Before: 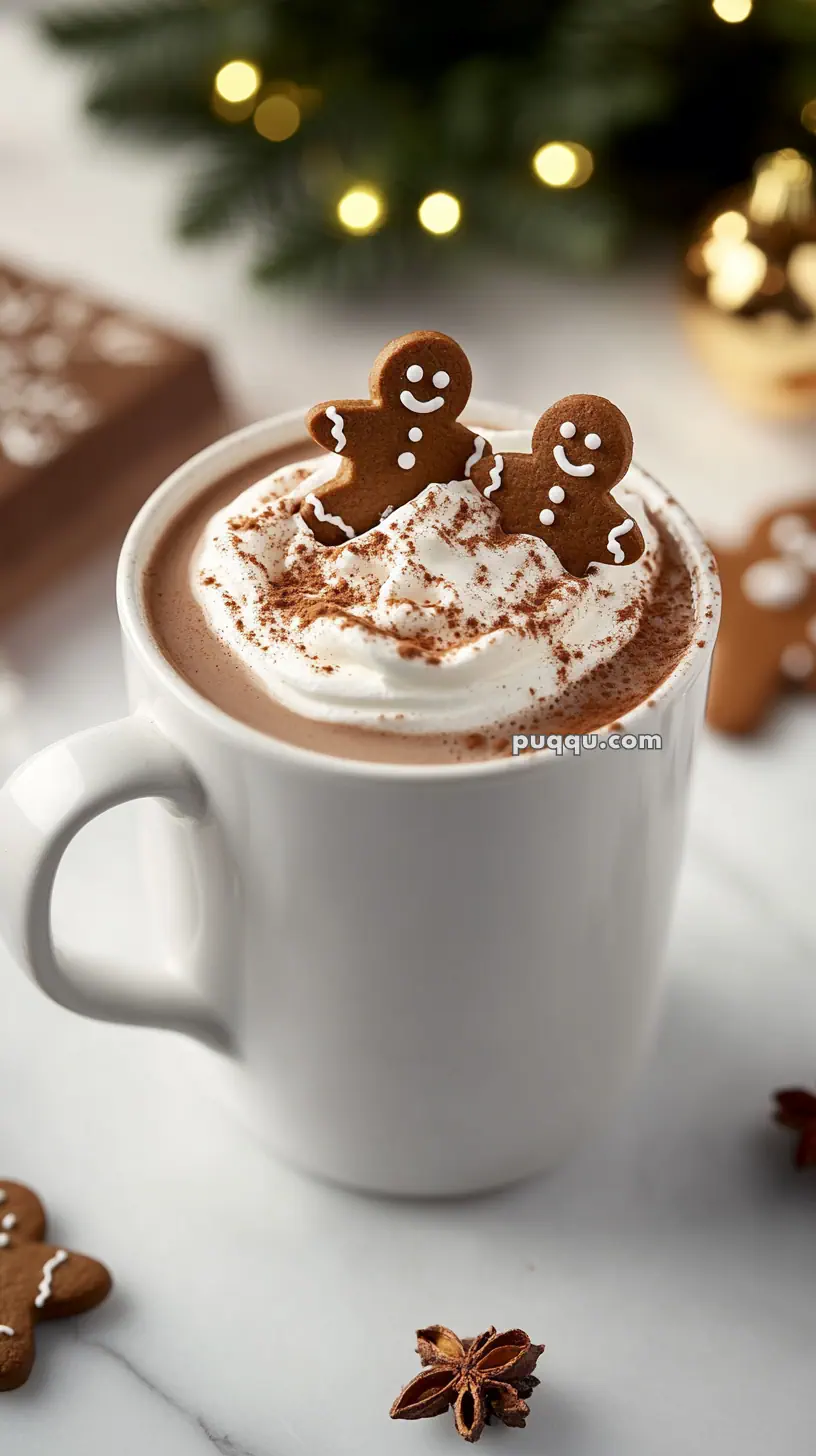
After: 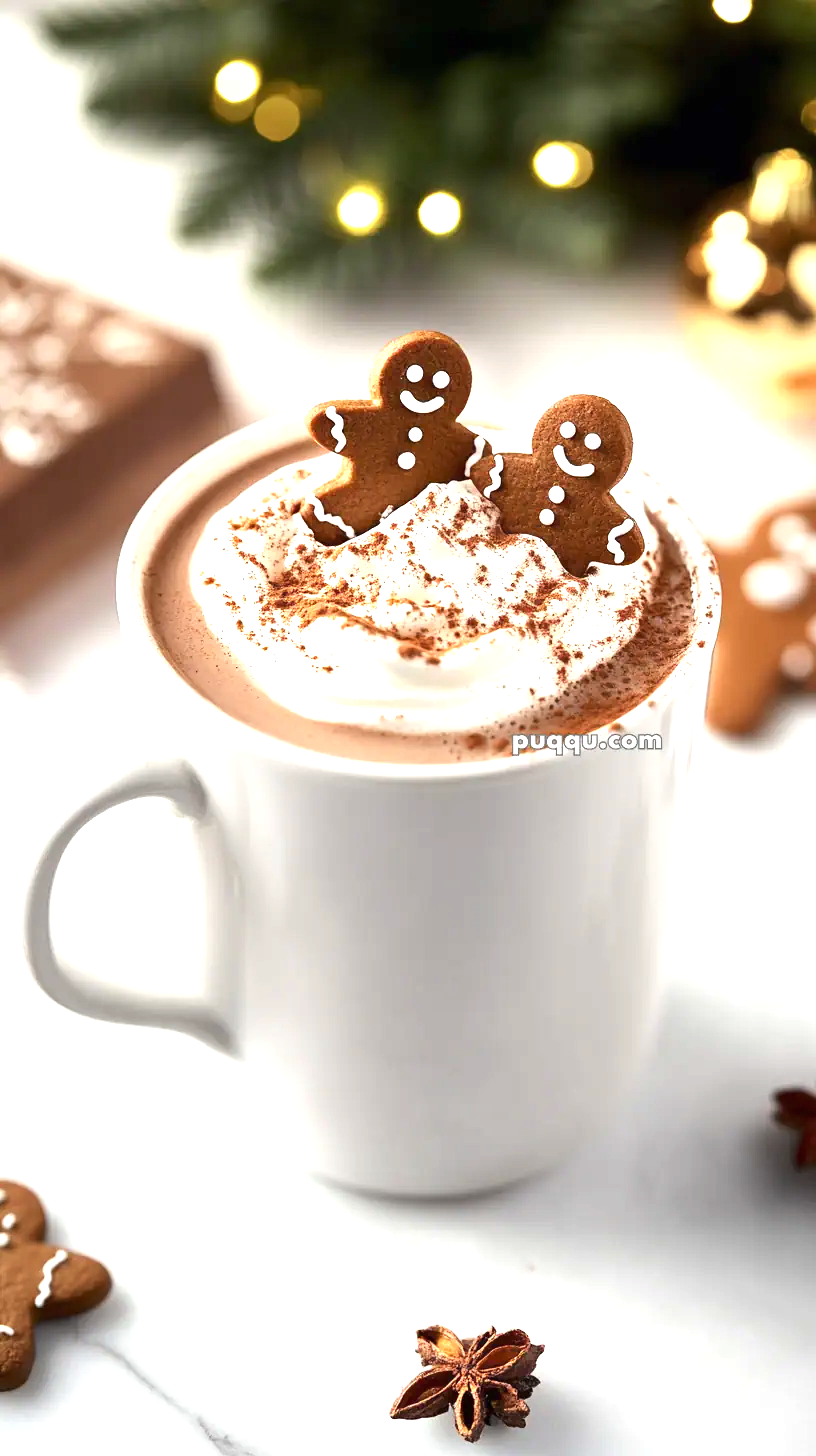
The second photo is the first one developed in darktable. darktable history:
exposure: black level correction 0, exposure 1.2 EV, compensate highlight preservation false
tone curve: curves: ch0 [(0, 0) (0.266, 0.247) (0.741, 0.751) (1, 1)], color space Lab, linked channels, preserve colors none
